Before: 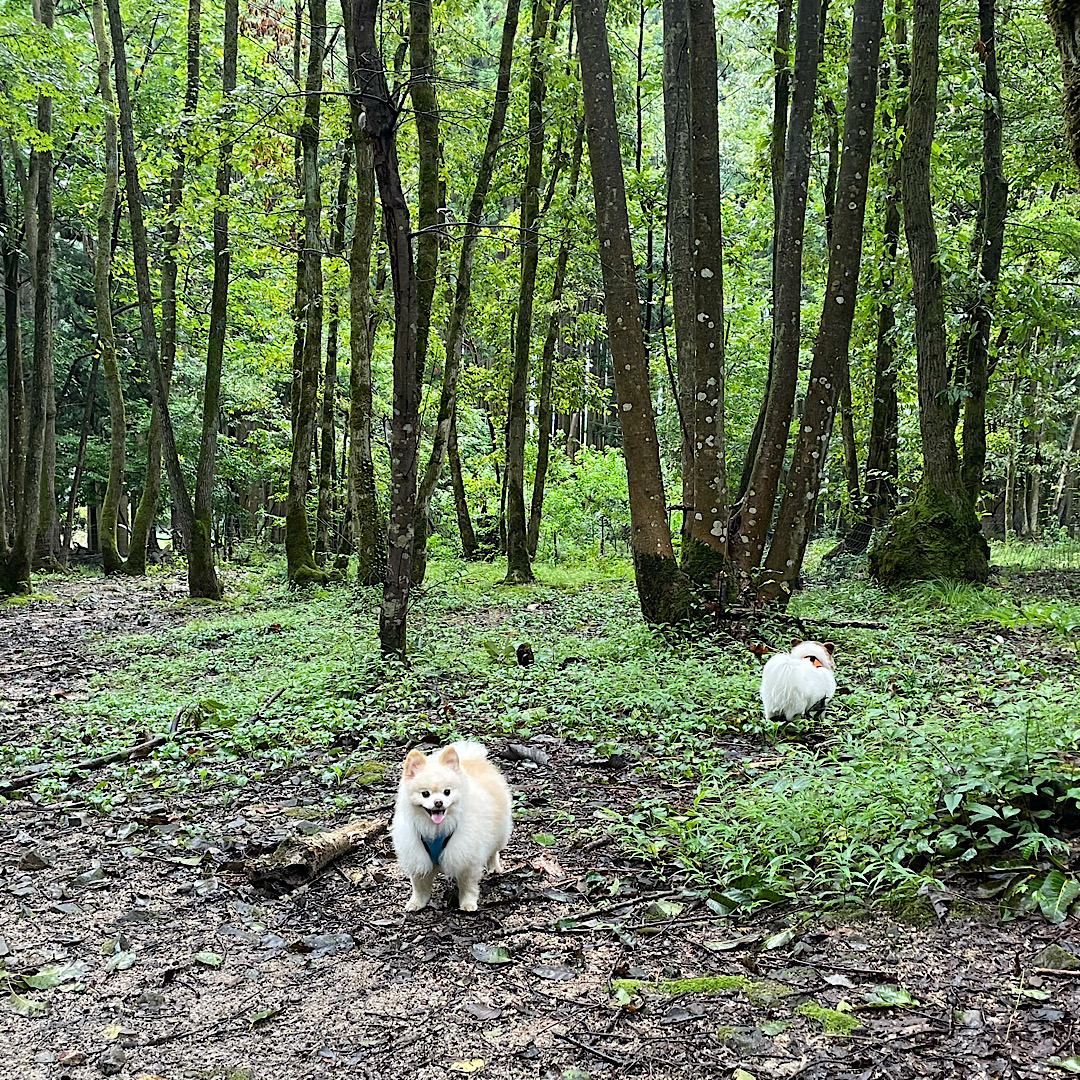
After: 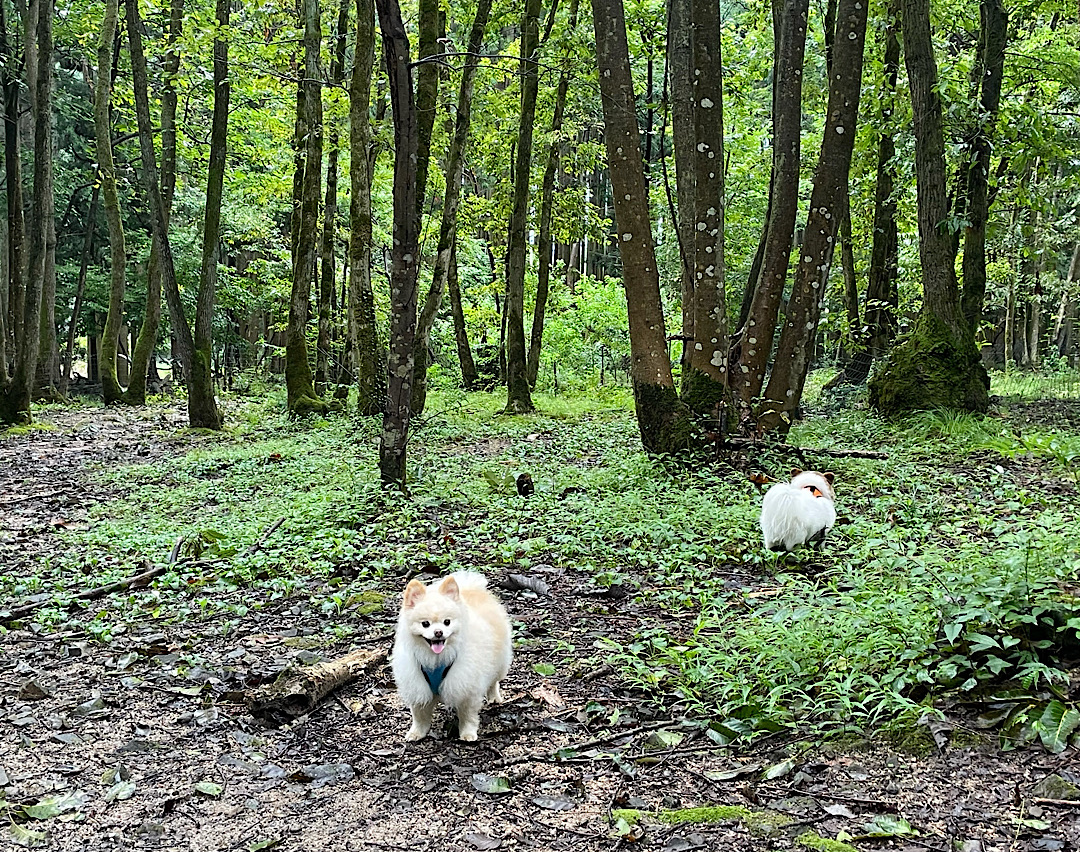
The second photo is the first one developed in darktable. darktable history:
crop and rotate: top 15.771%, bottom 5.315%
